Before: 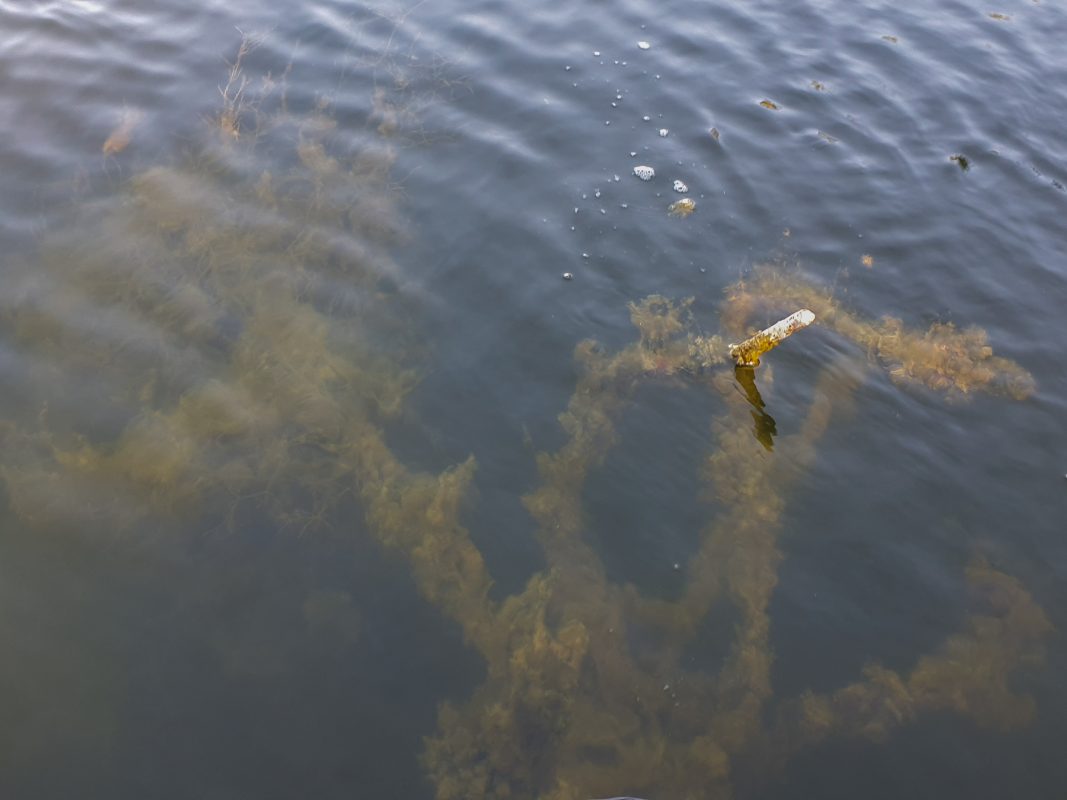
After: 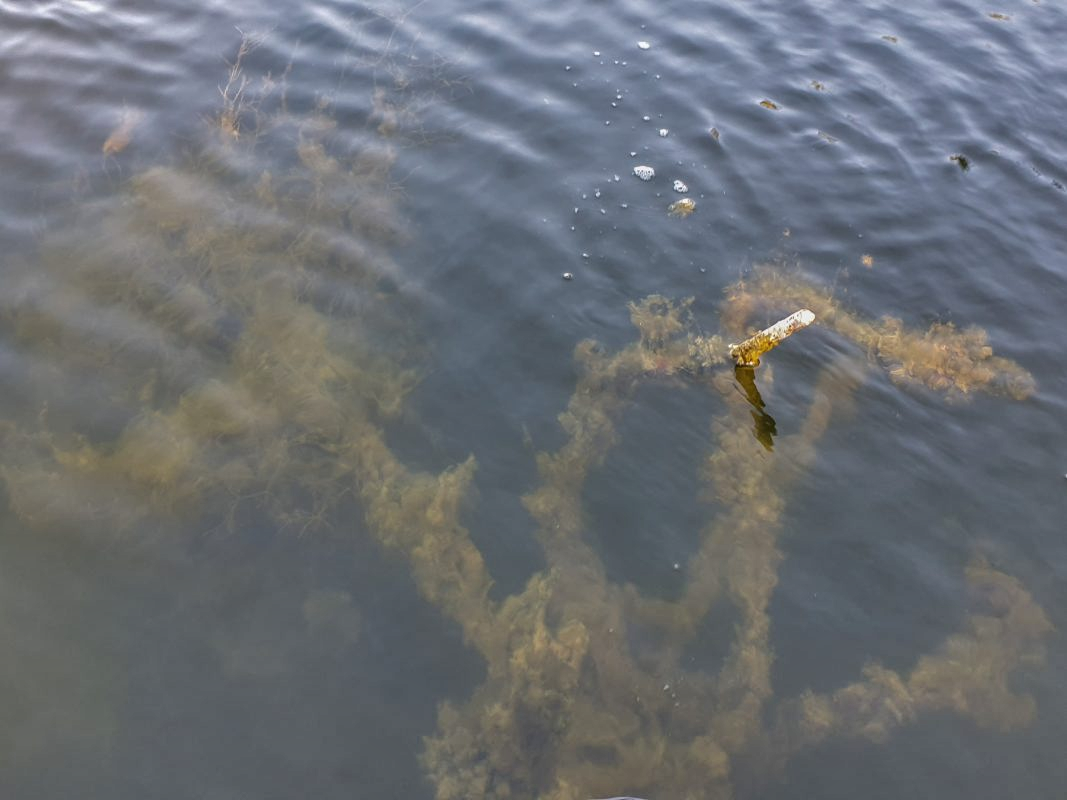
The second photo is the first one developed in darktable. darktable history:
shadows and highlights: shadows 75, highlights -60.85, soften with gaussian
local contrast: on, module defaults
